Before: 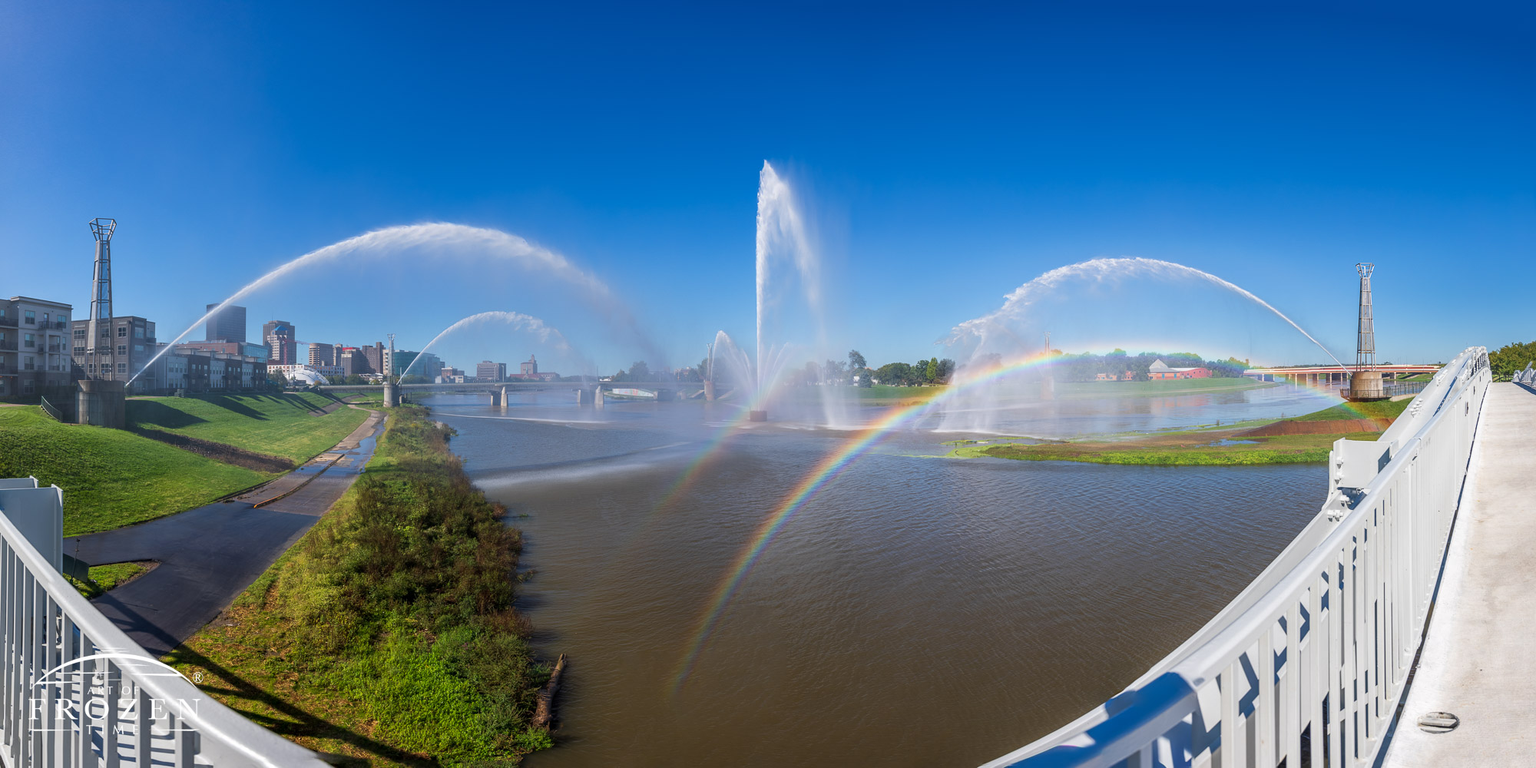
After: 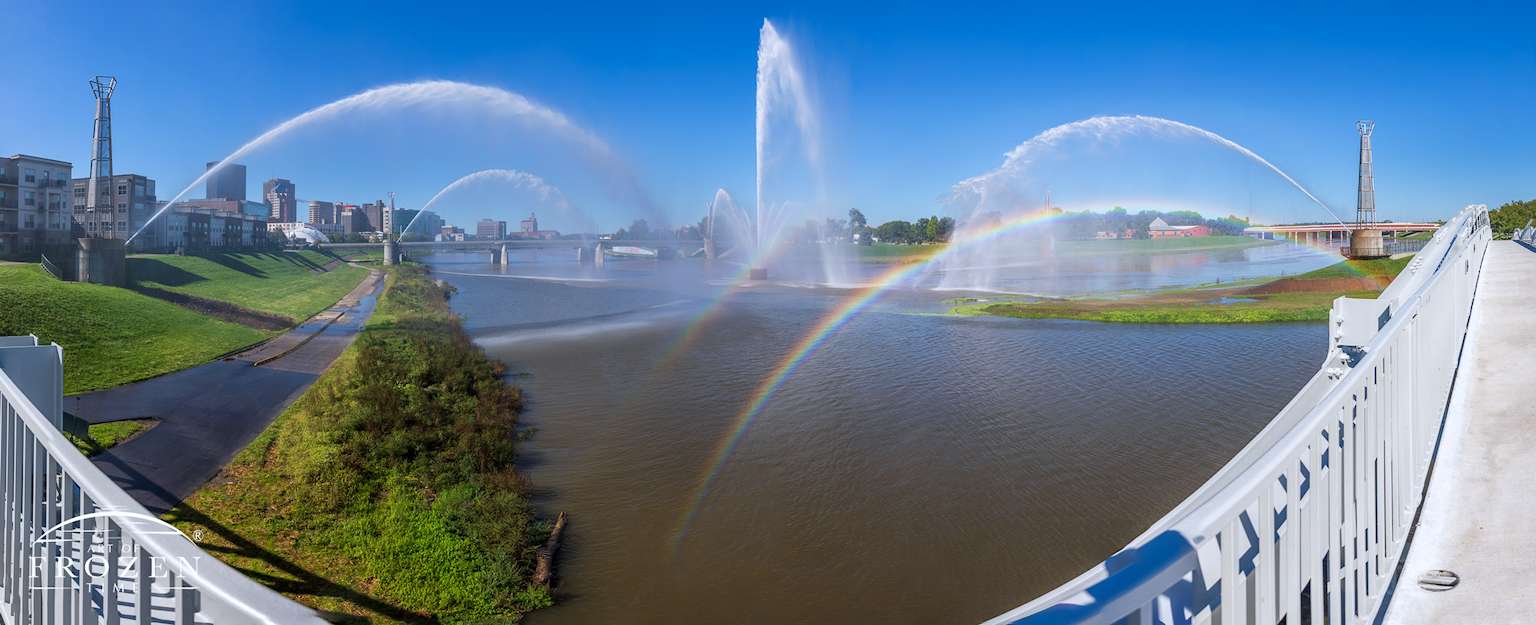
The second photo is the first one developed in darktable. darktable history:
white balance: red 0.974, blue 1.044
crop and rotate: top 18.507%
